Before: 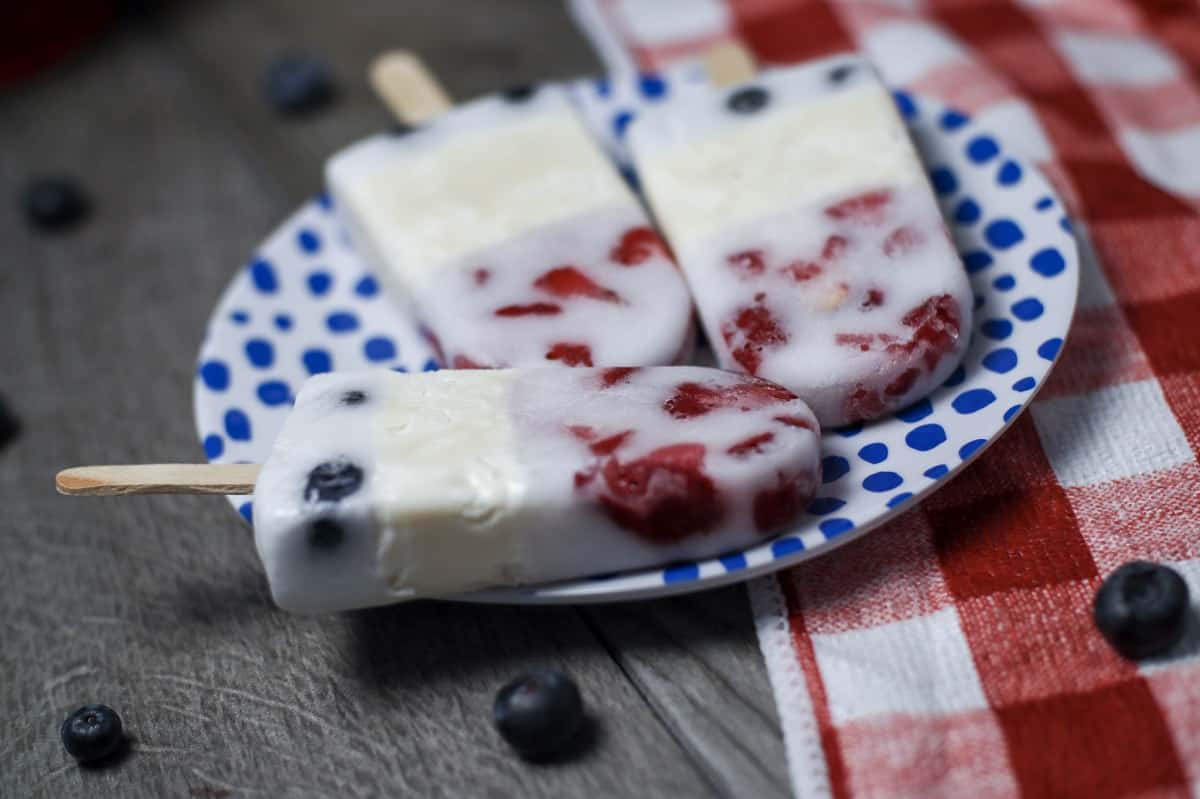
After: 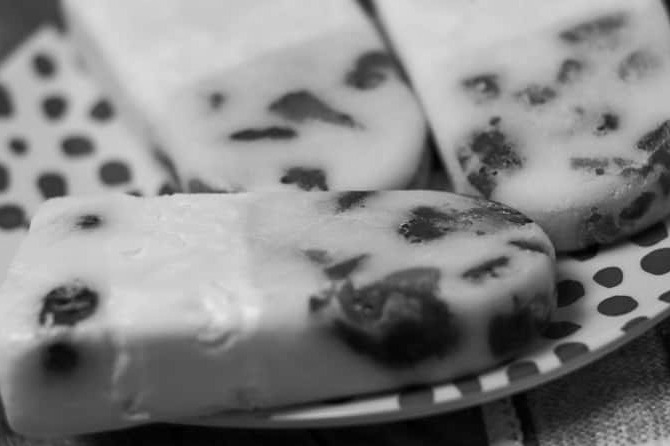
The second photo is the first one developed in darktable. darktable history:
crop and rotate: left 22.13%, top 22.054%, right 22.026%, bottom 22.102%
monochrome: a 73.58, b 64.21
